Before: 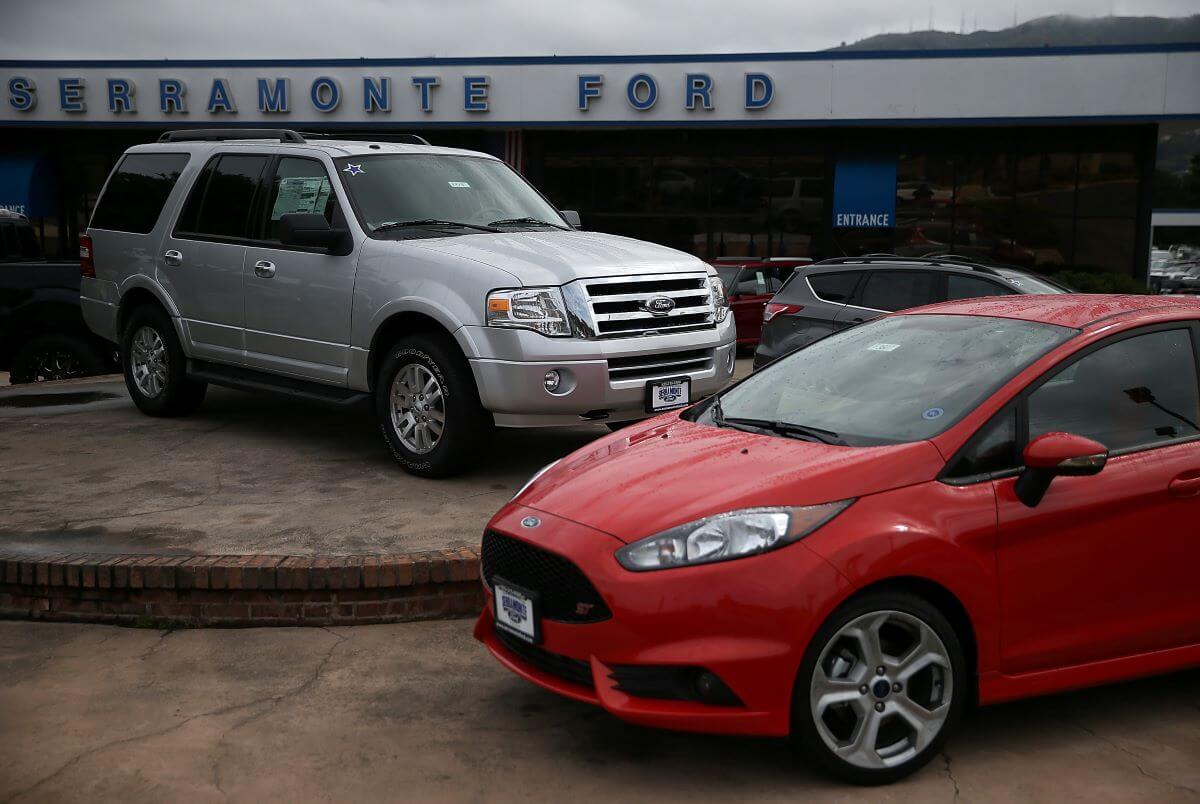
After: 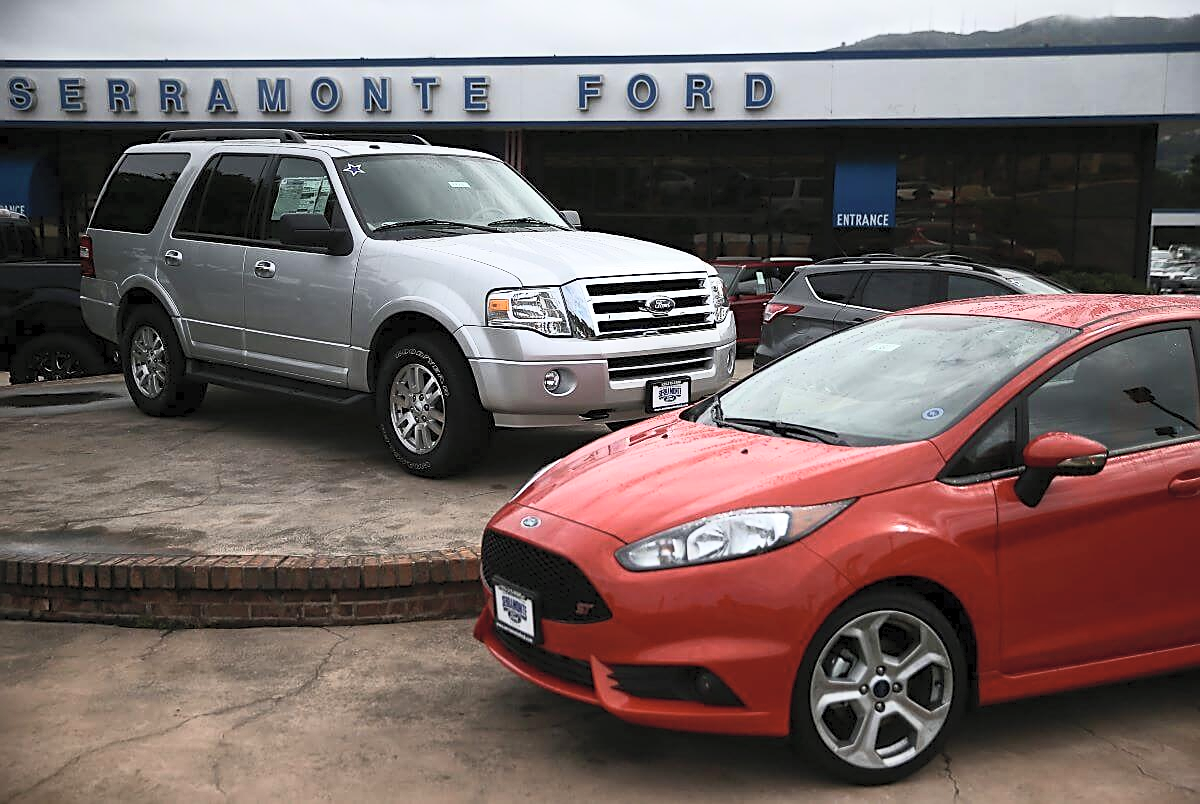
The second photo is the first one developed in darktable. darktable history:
sharpen: on, module defaults
contrast brightness saturation: contrast 0.388, brightness 0.535
